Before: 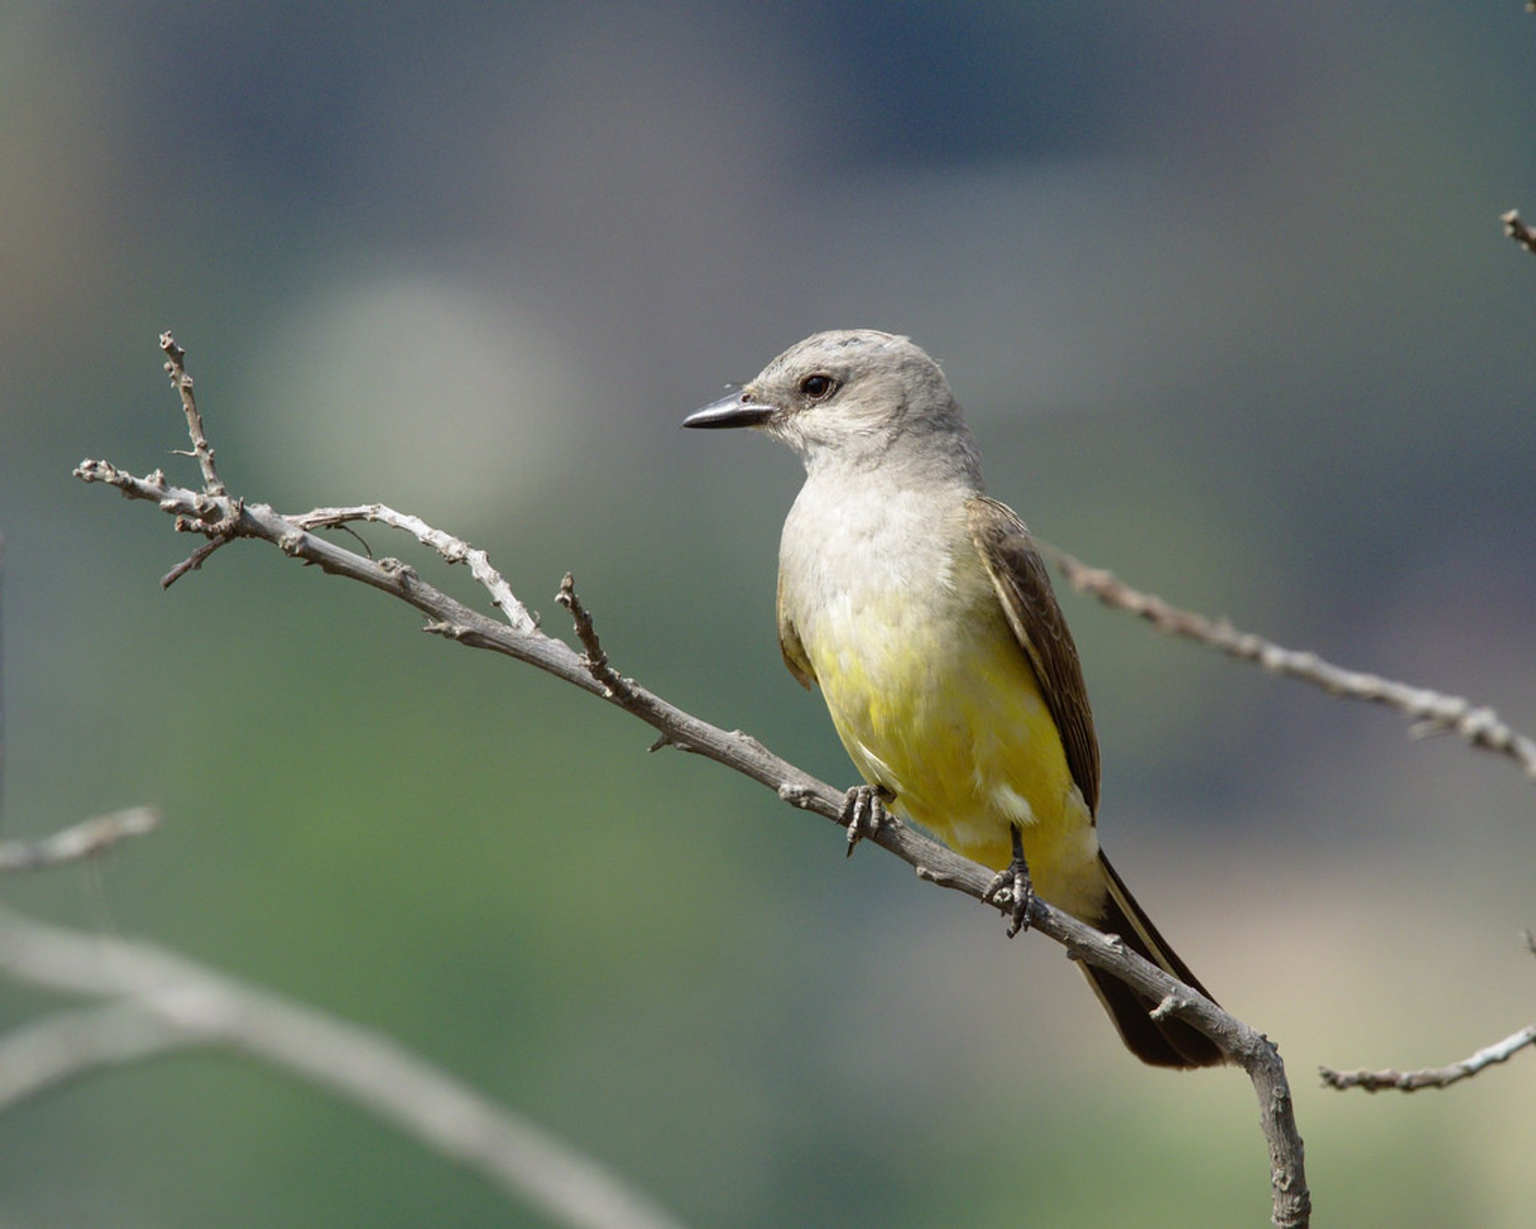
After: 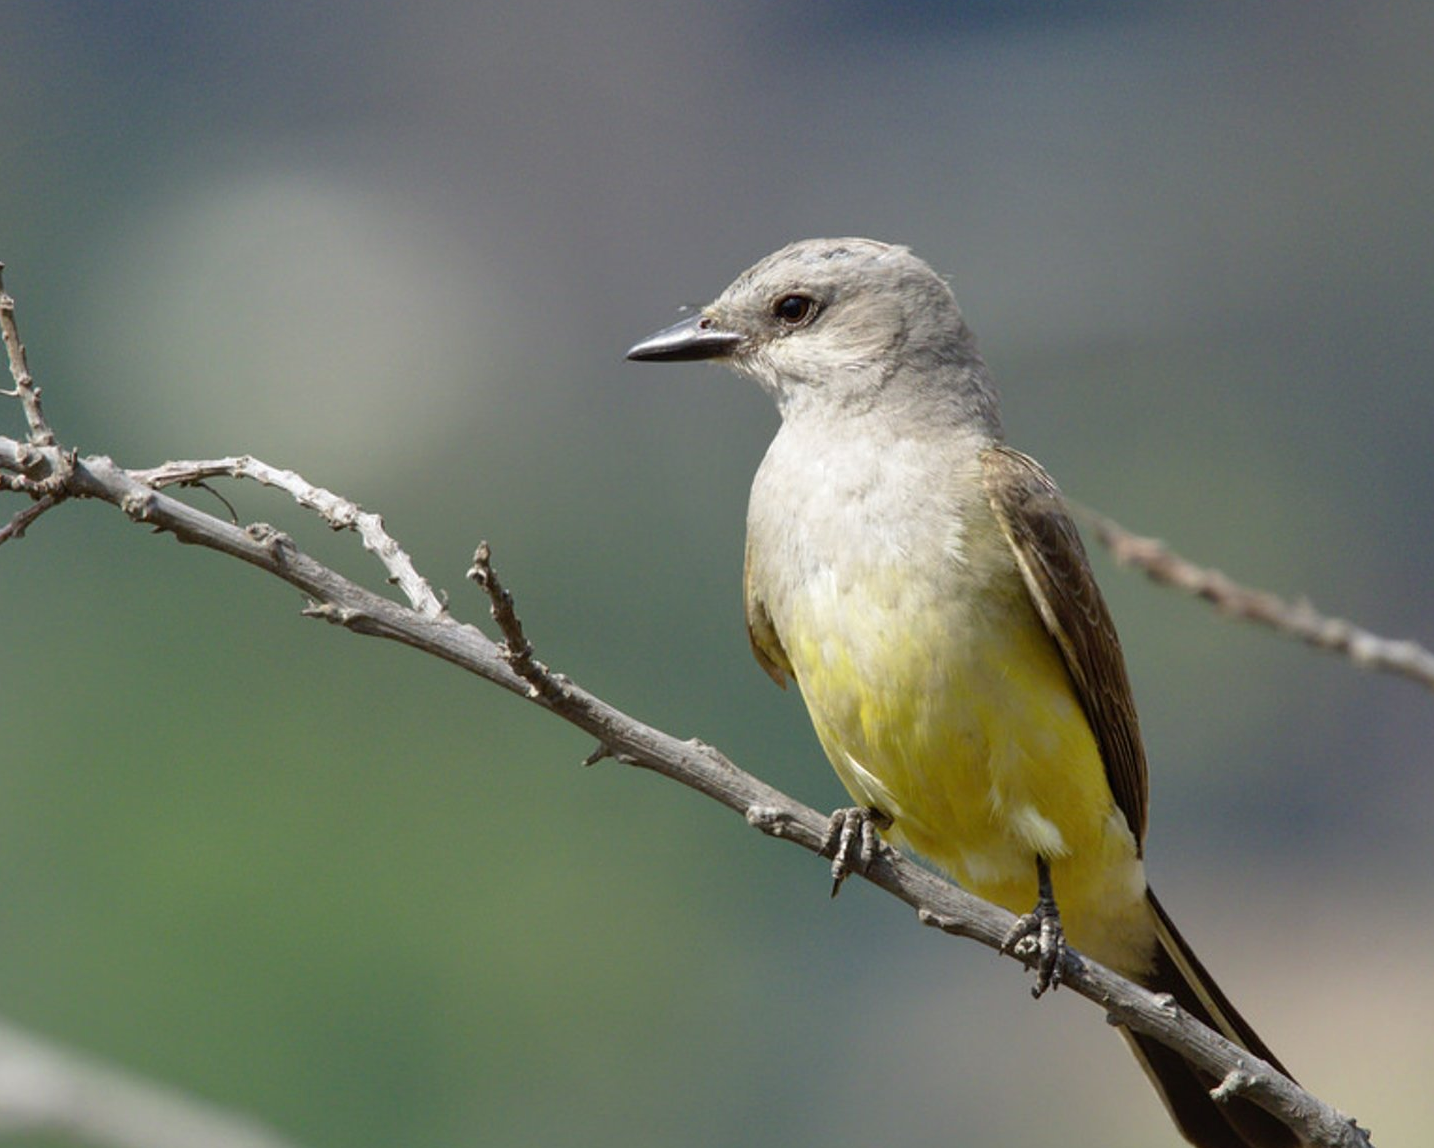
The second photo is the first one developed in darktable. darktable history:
crop and rotate: left 11.831%, top 11.346%, right 13.429%, bottom 13.899%
shadows and highlights: shadows 53, soften with gaussian
